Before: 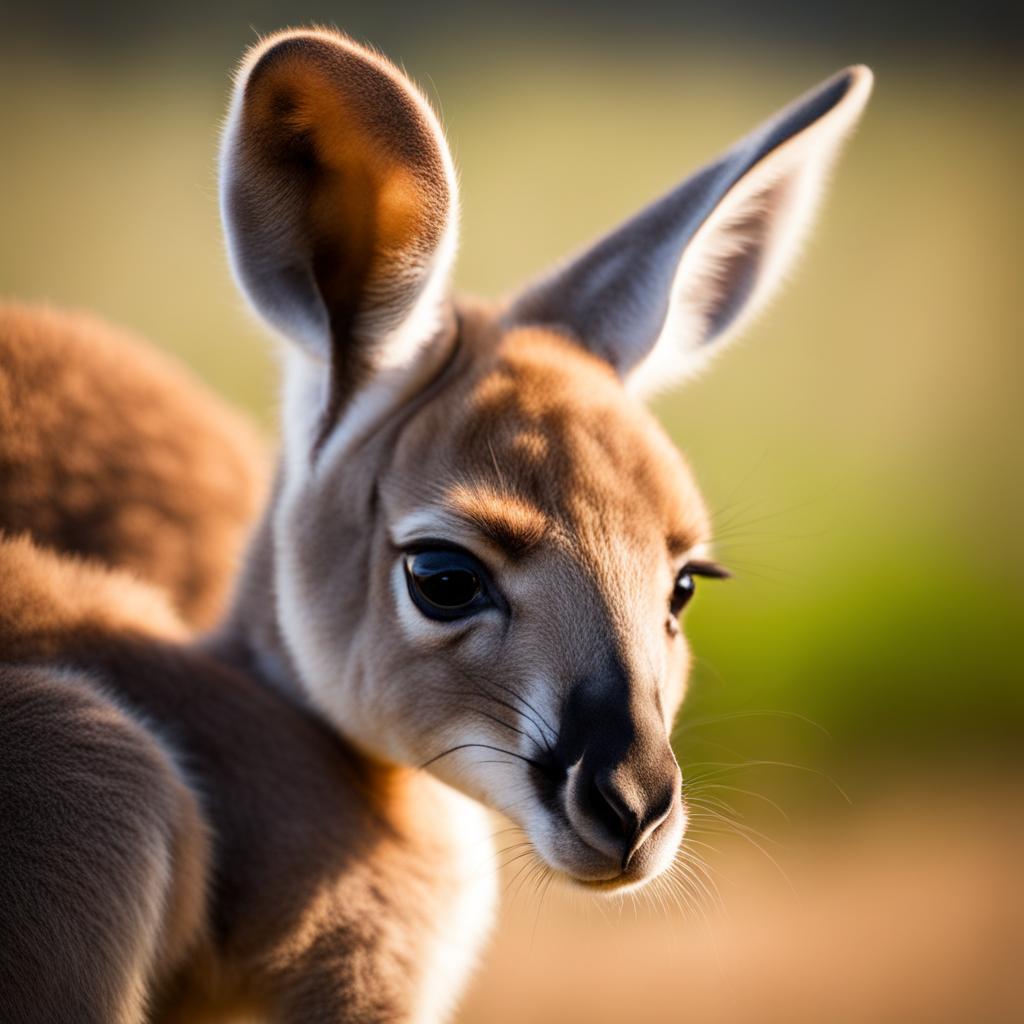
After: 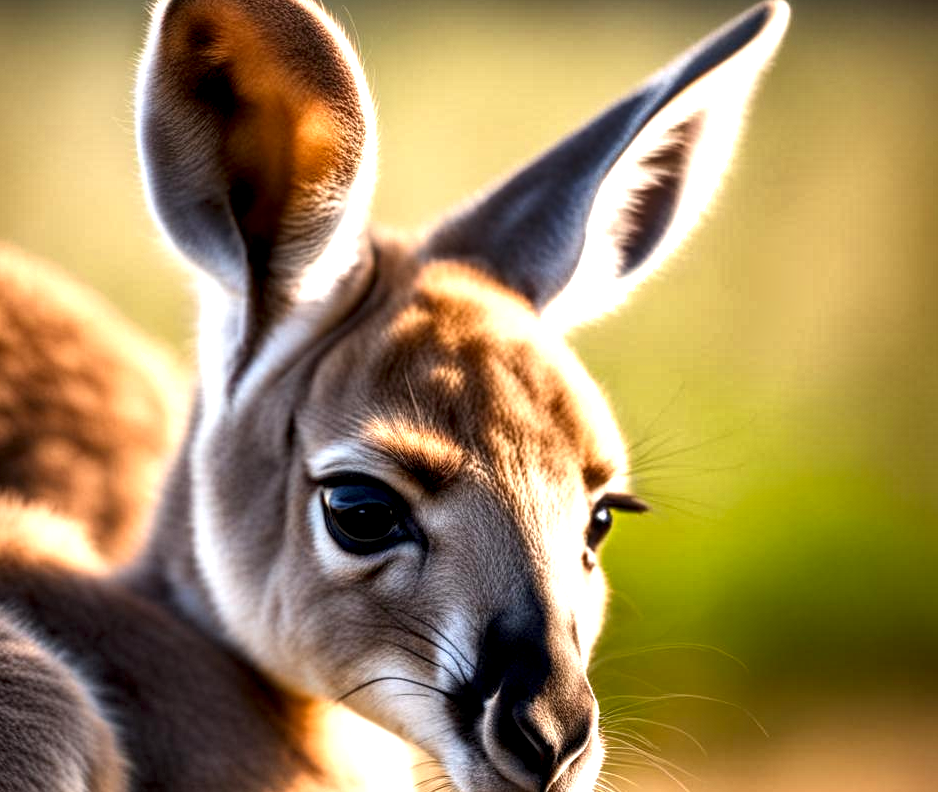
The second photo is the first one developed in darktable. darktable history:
local contrast: highlights 60%, shadows 60%, detail 160%
shadows and highlights: white point adjustment -3.64, highlights -63.34, highlights color adjustment 42%, soften with gaussian
exposure: black level correction 0, exposure 0.7 EV, compensate exposure bias true, compensate highlight preservation false
crop: left 8.155%, top 6.611%, bottom 15.385%
